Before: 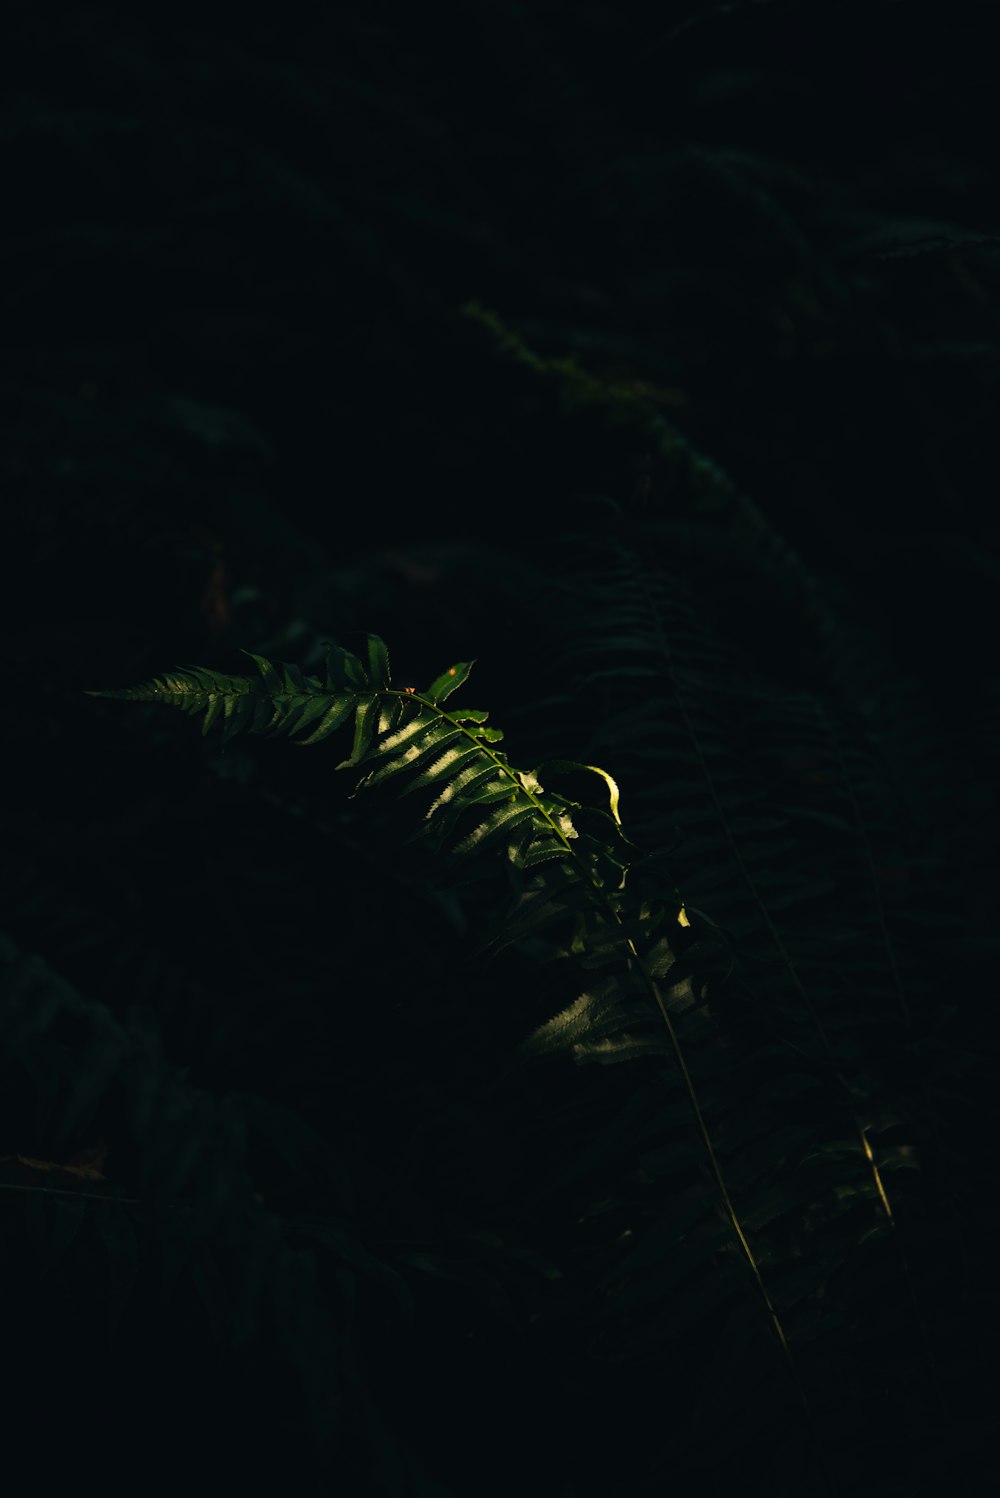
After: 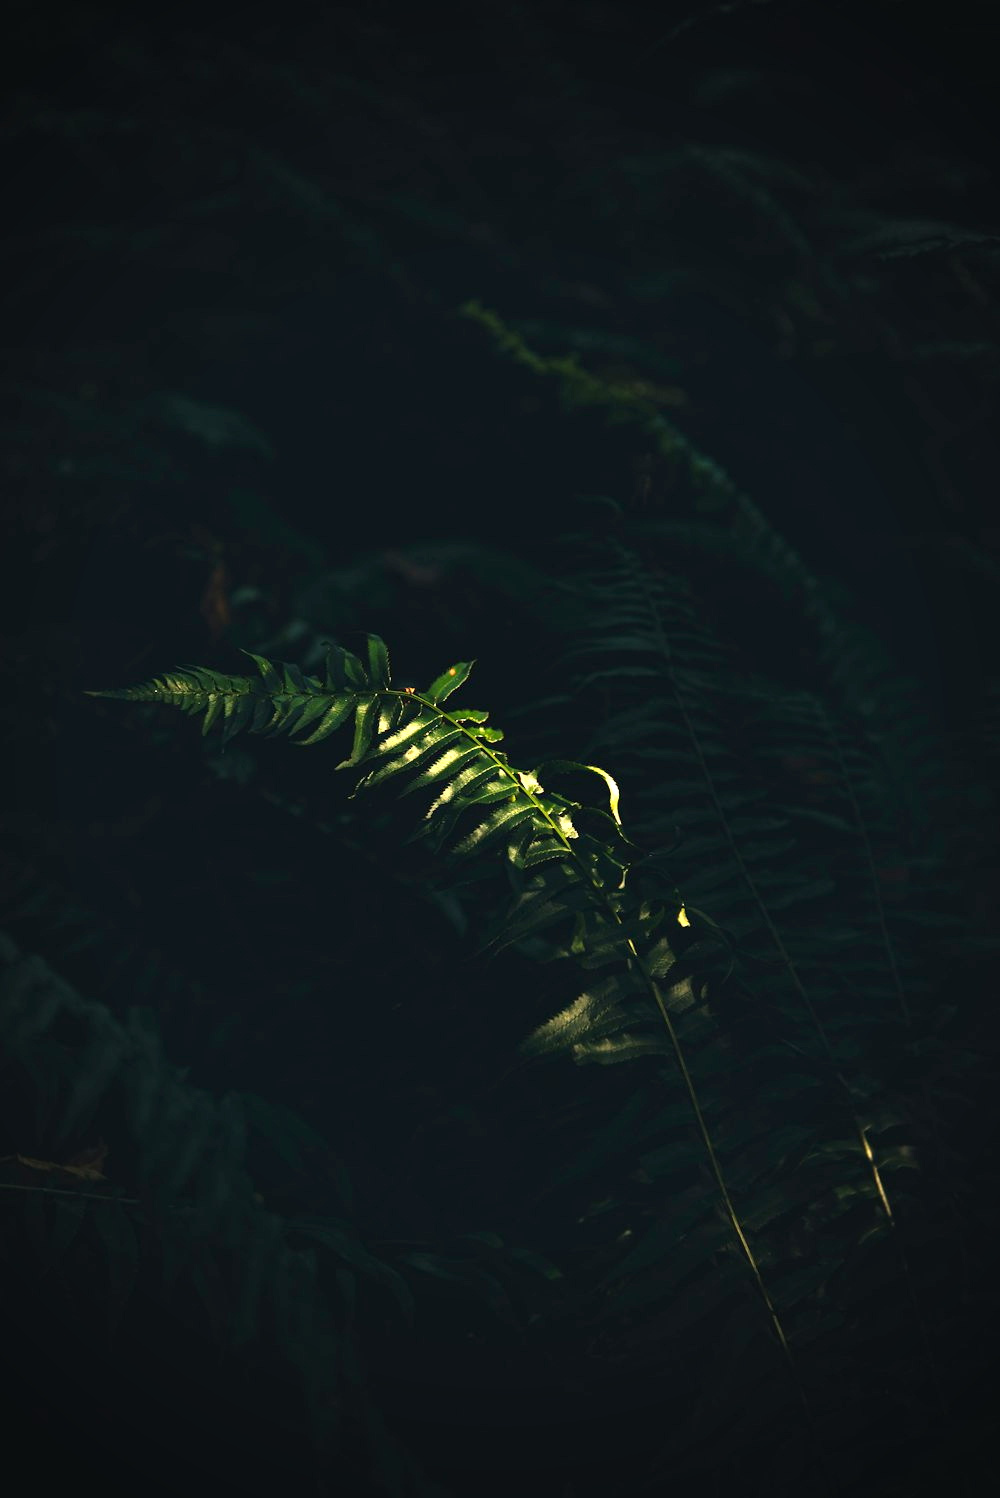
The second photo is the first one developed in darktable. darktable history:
exposure: black level correction 0, exposure 1.372 EV, compensate exposure bias true, compensate highlight preservation false
vignetting: fall-off start 65.2%, width/height ratio 0.881, unbound false
